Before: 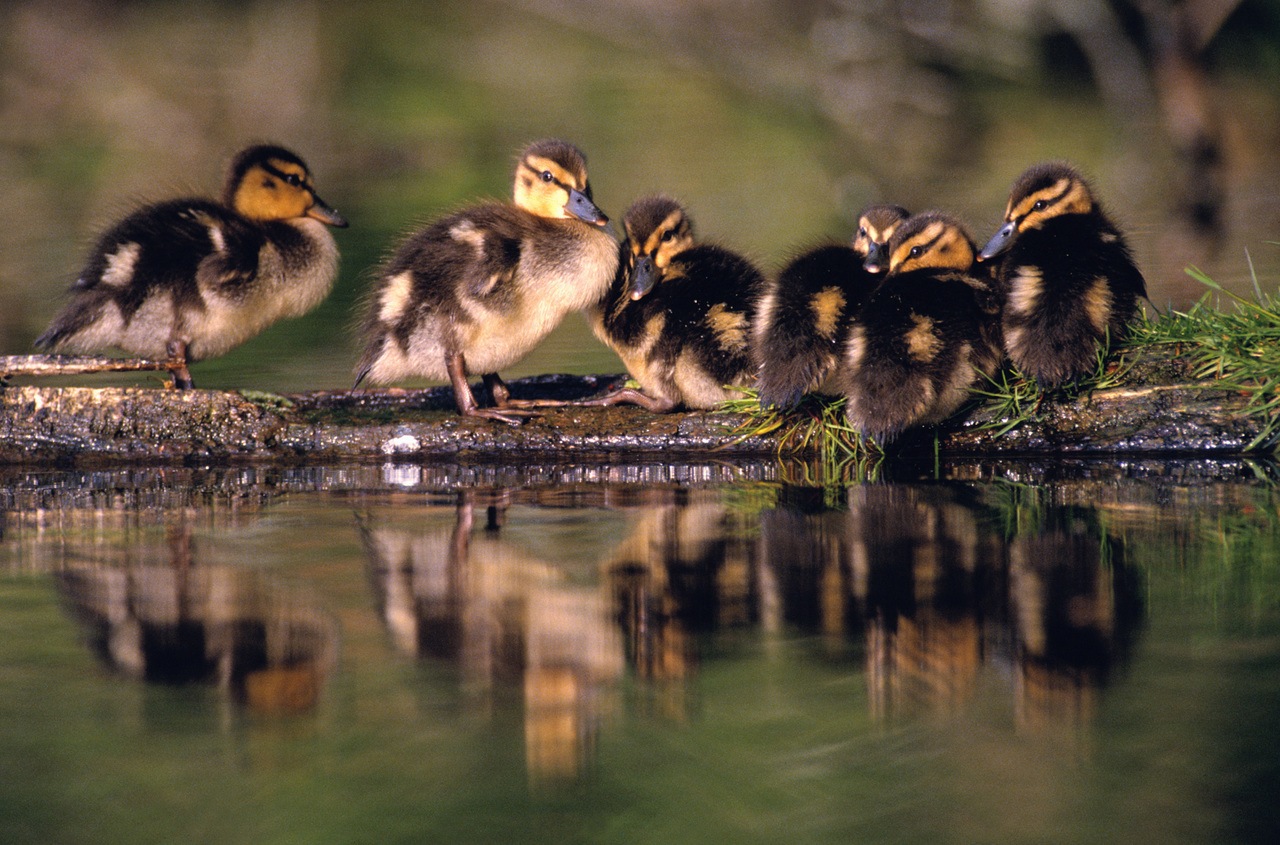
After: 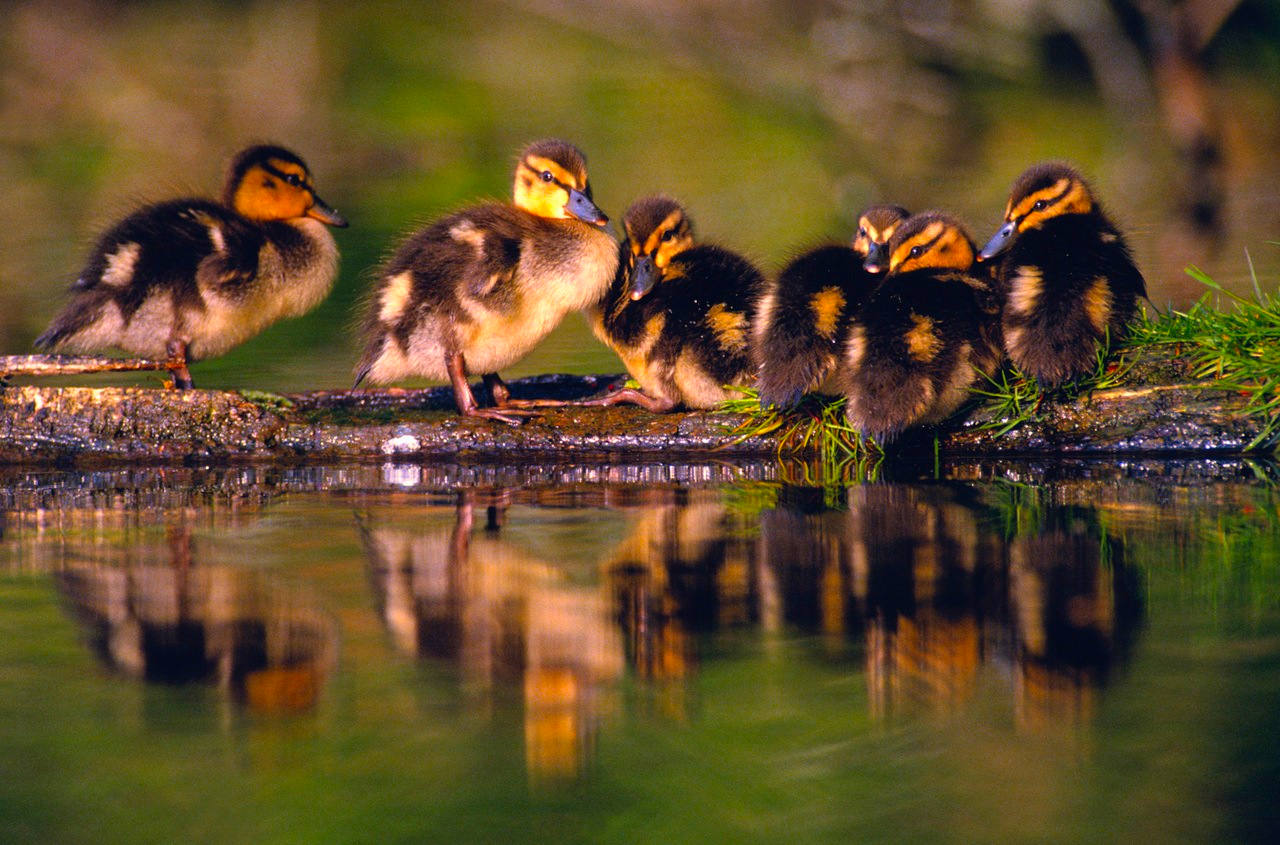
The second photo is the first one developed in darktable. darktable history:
color correction: saturation 1.8
